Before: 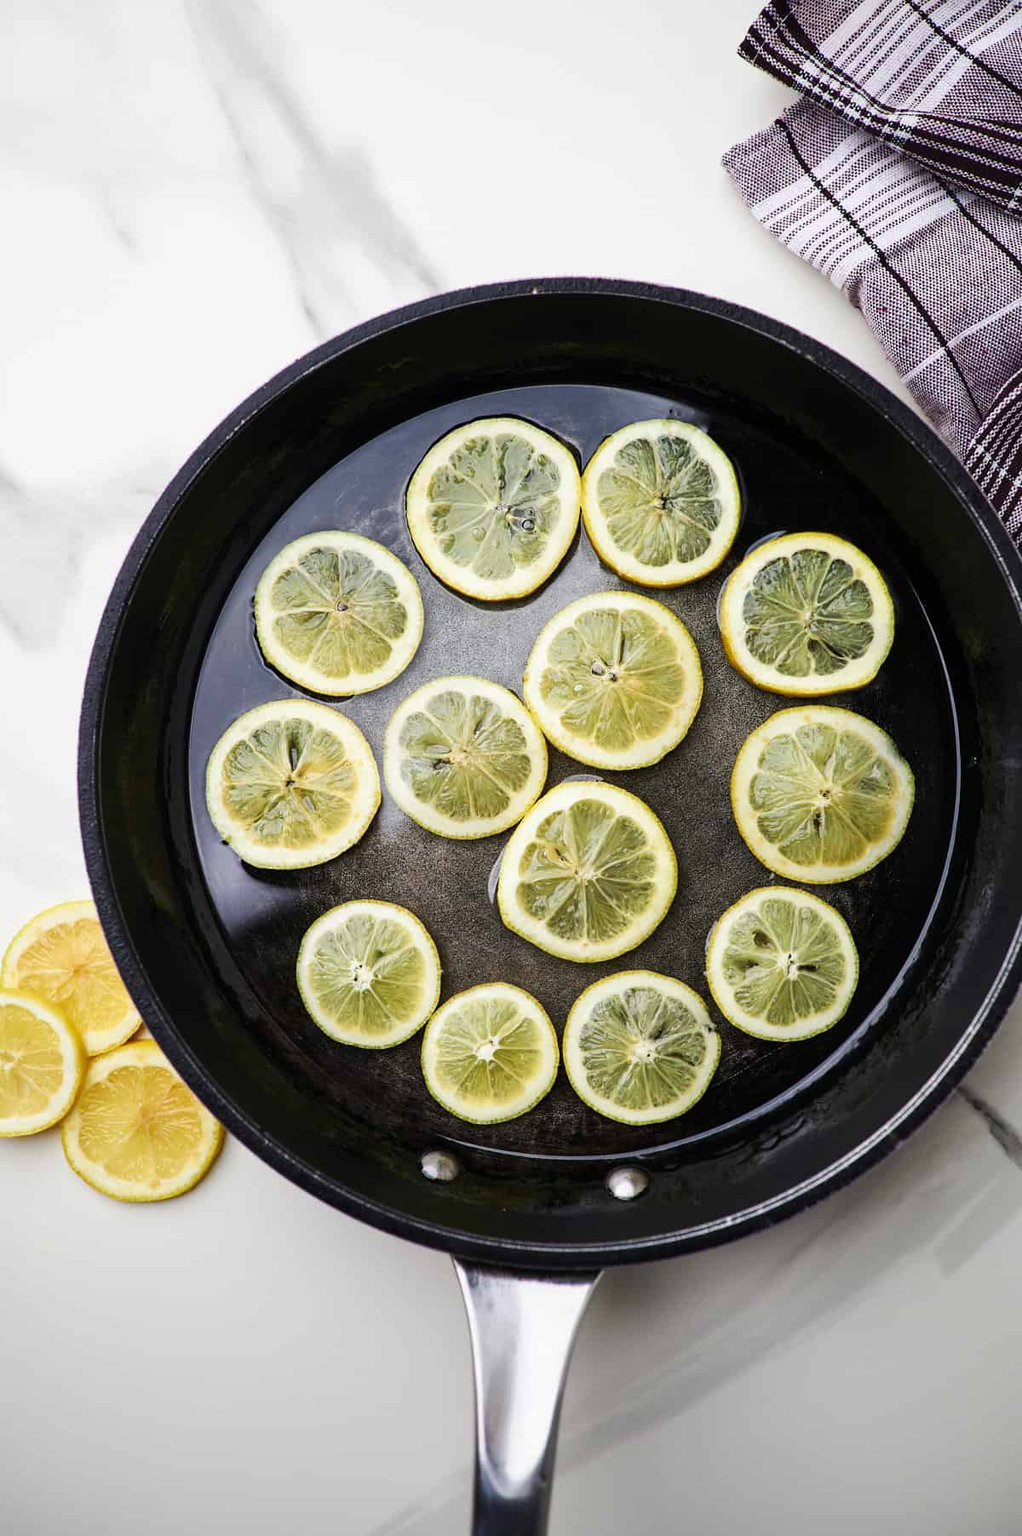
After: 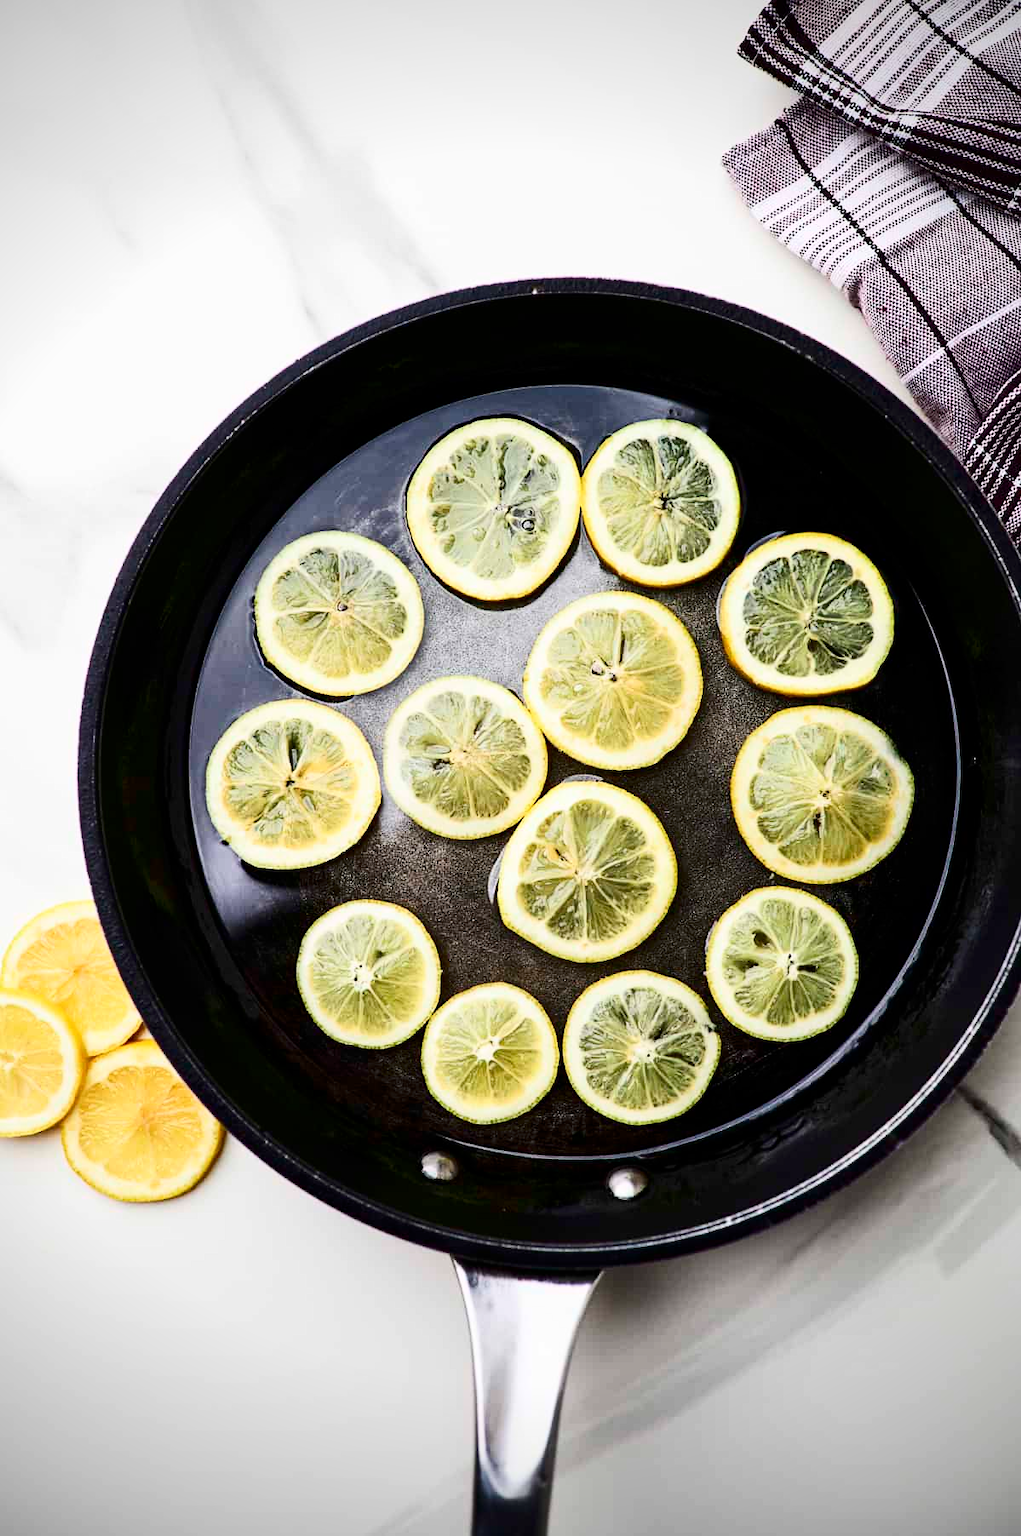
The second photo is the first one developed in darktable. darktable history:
contrast brightness saturation: contrast 0.289
vignetting: on, module defaults
